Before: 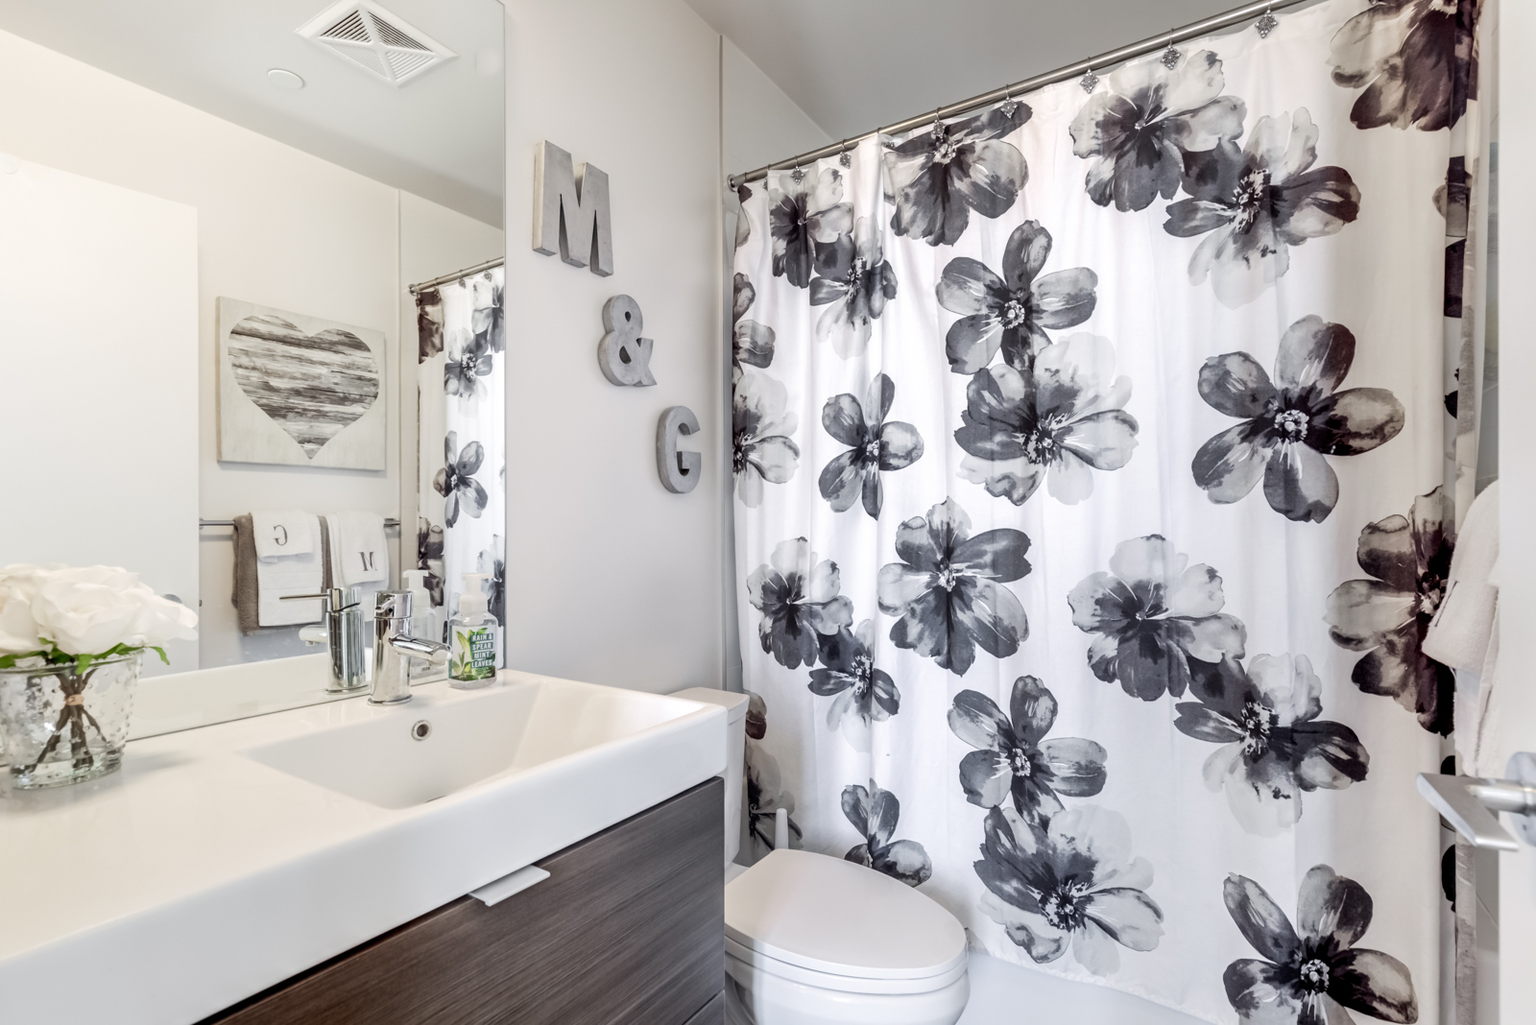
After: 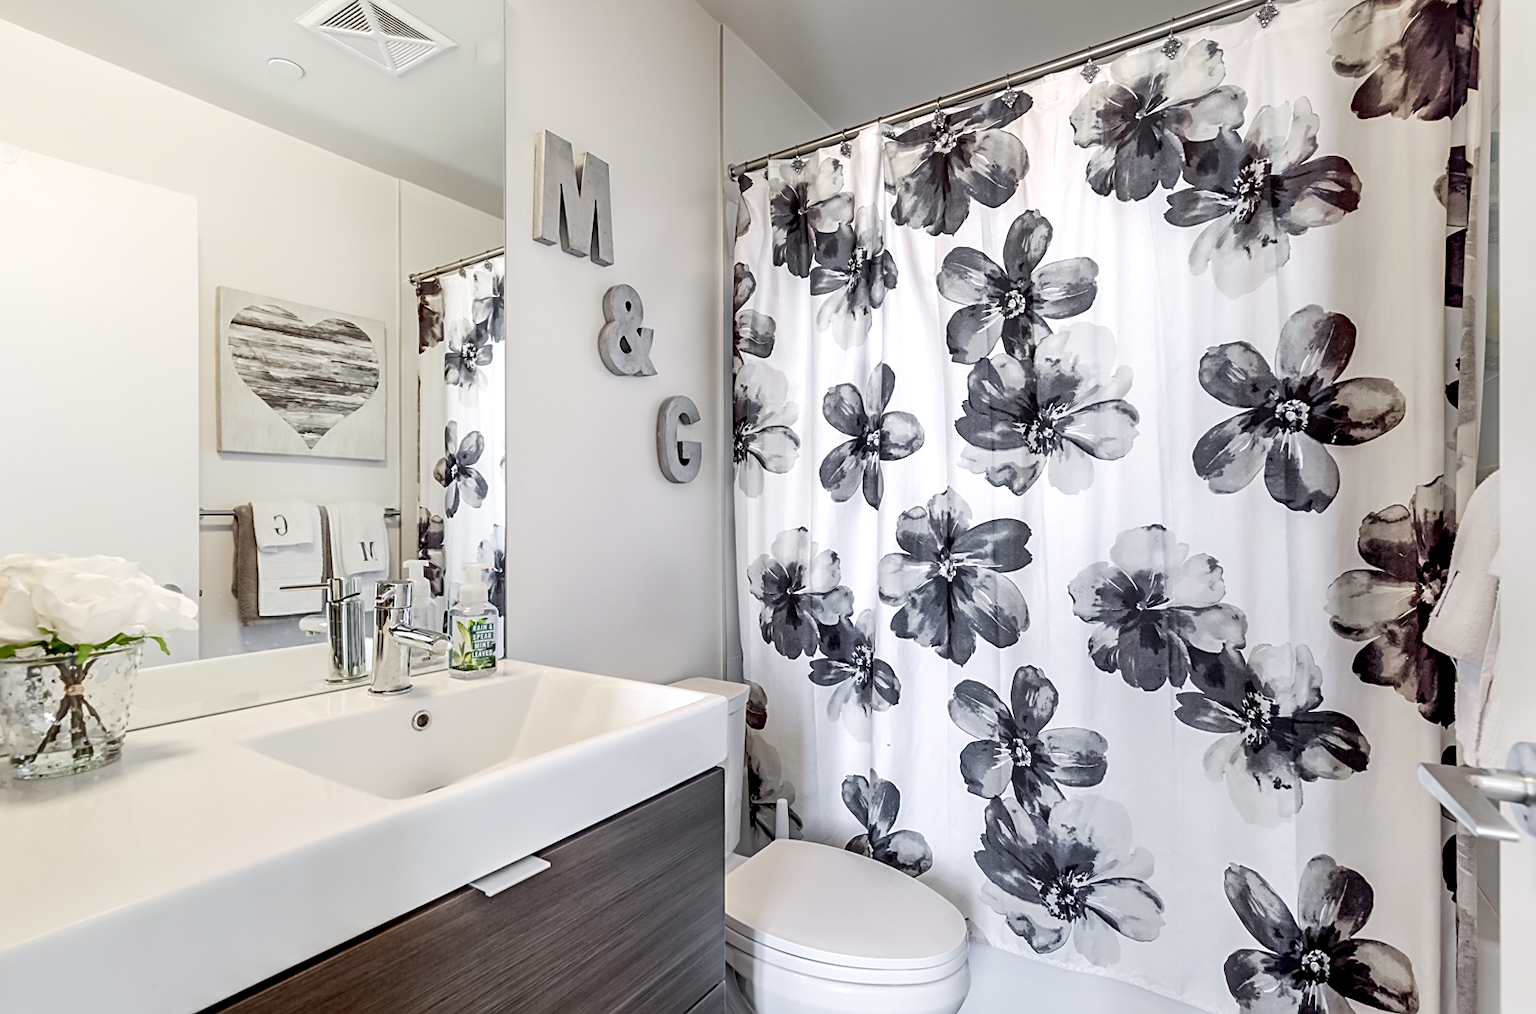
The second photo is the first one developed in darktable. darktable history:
shadows and highlights: shadows 12, white point adjustment 1.2, highlights -0.36, soften with gaussian
sharpen: on, module defaults
crop: top 1.049%, right 0.001%
haze removal: compatibility mode true, adaptive false
